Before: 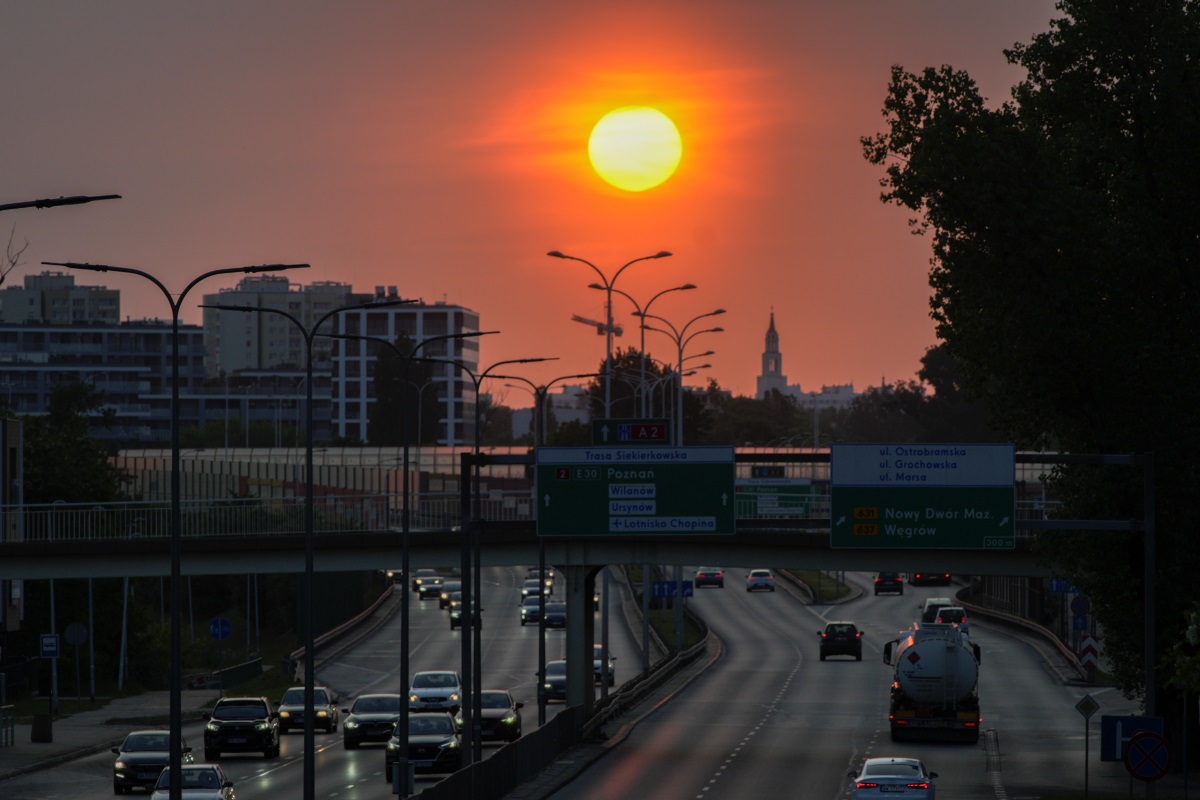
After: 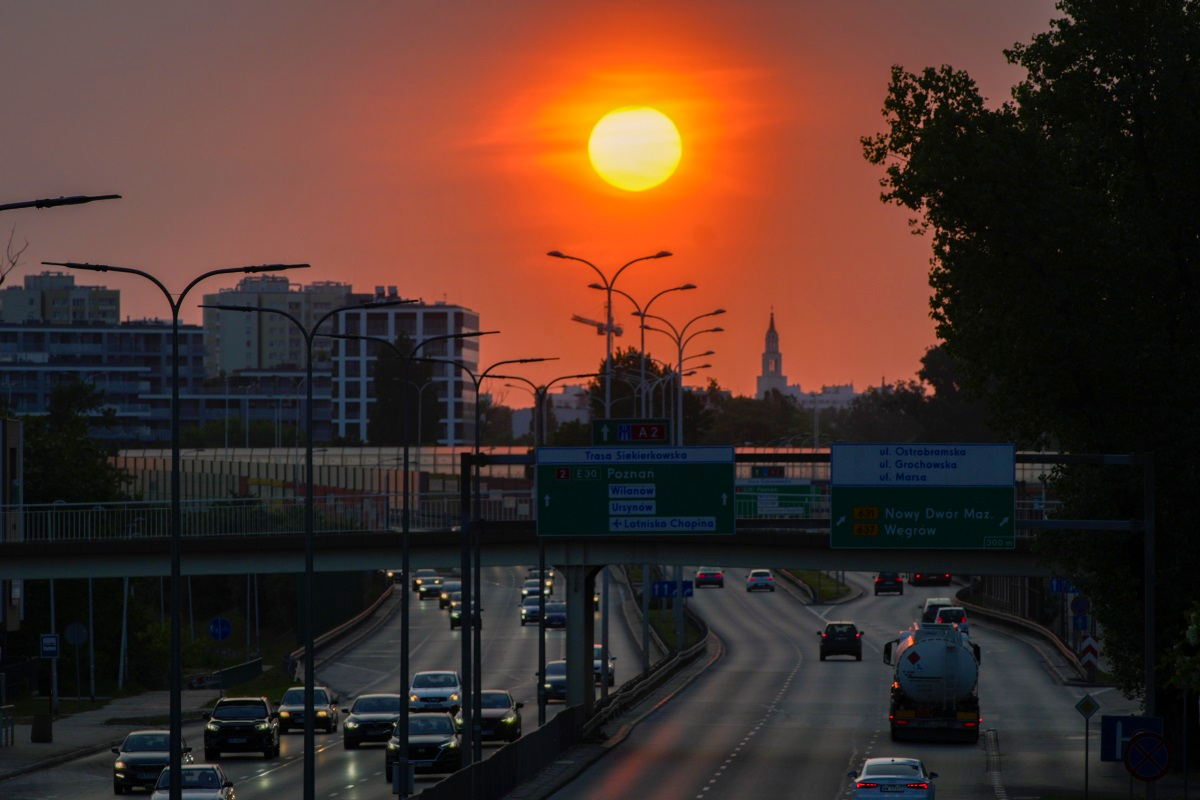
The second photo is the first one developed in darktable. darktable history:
color balance rgb: highlights gain › chroma 2.448%, highlights gain › hue 34.75°, perceptual saturation grading › global saturation 20%, perceptual saturation grading › highlights -24.875%, perceptual saturation grading › shadows 24.618%, global vibrance 19.761%
